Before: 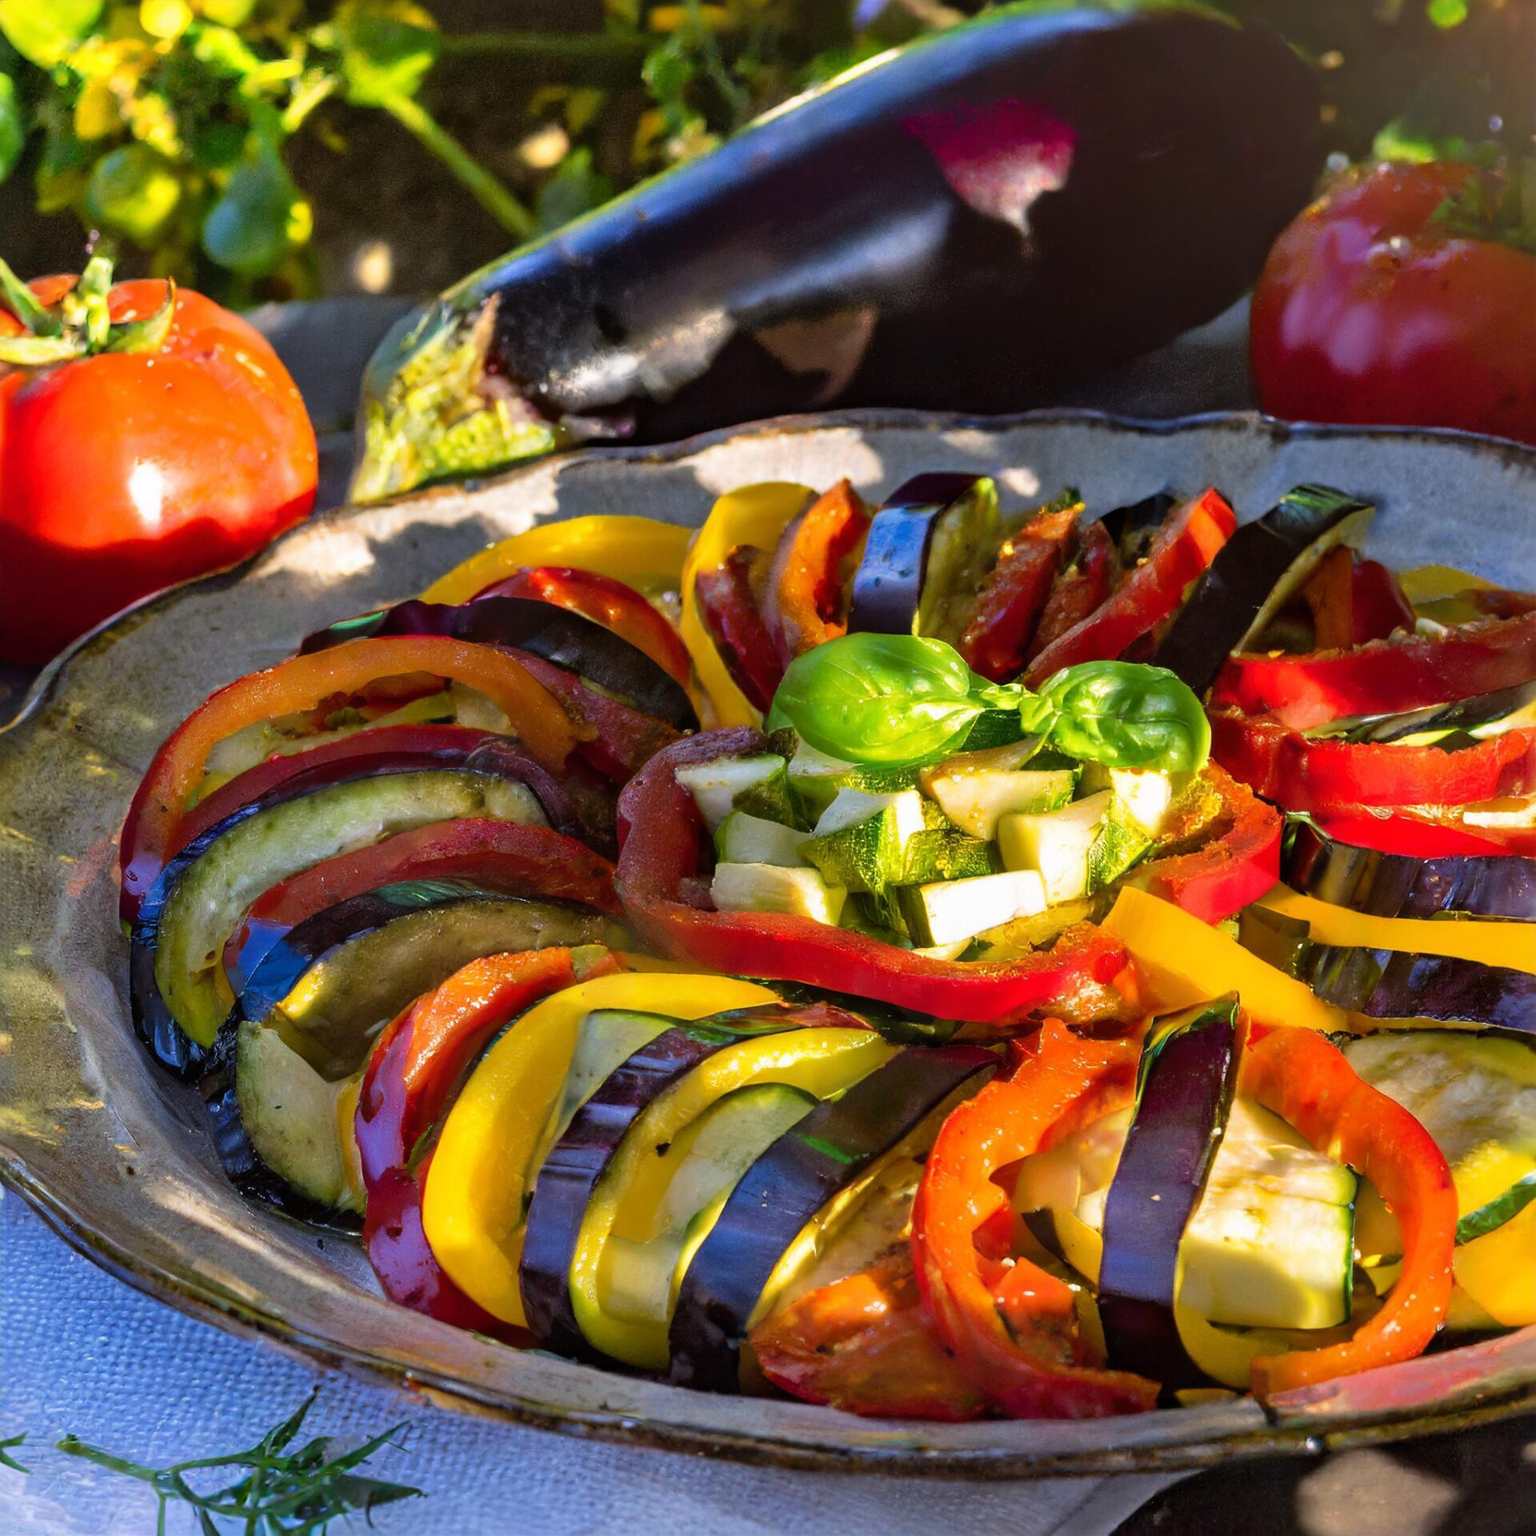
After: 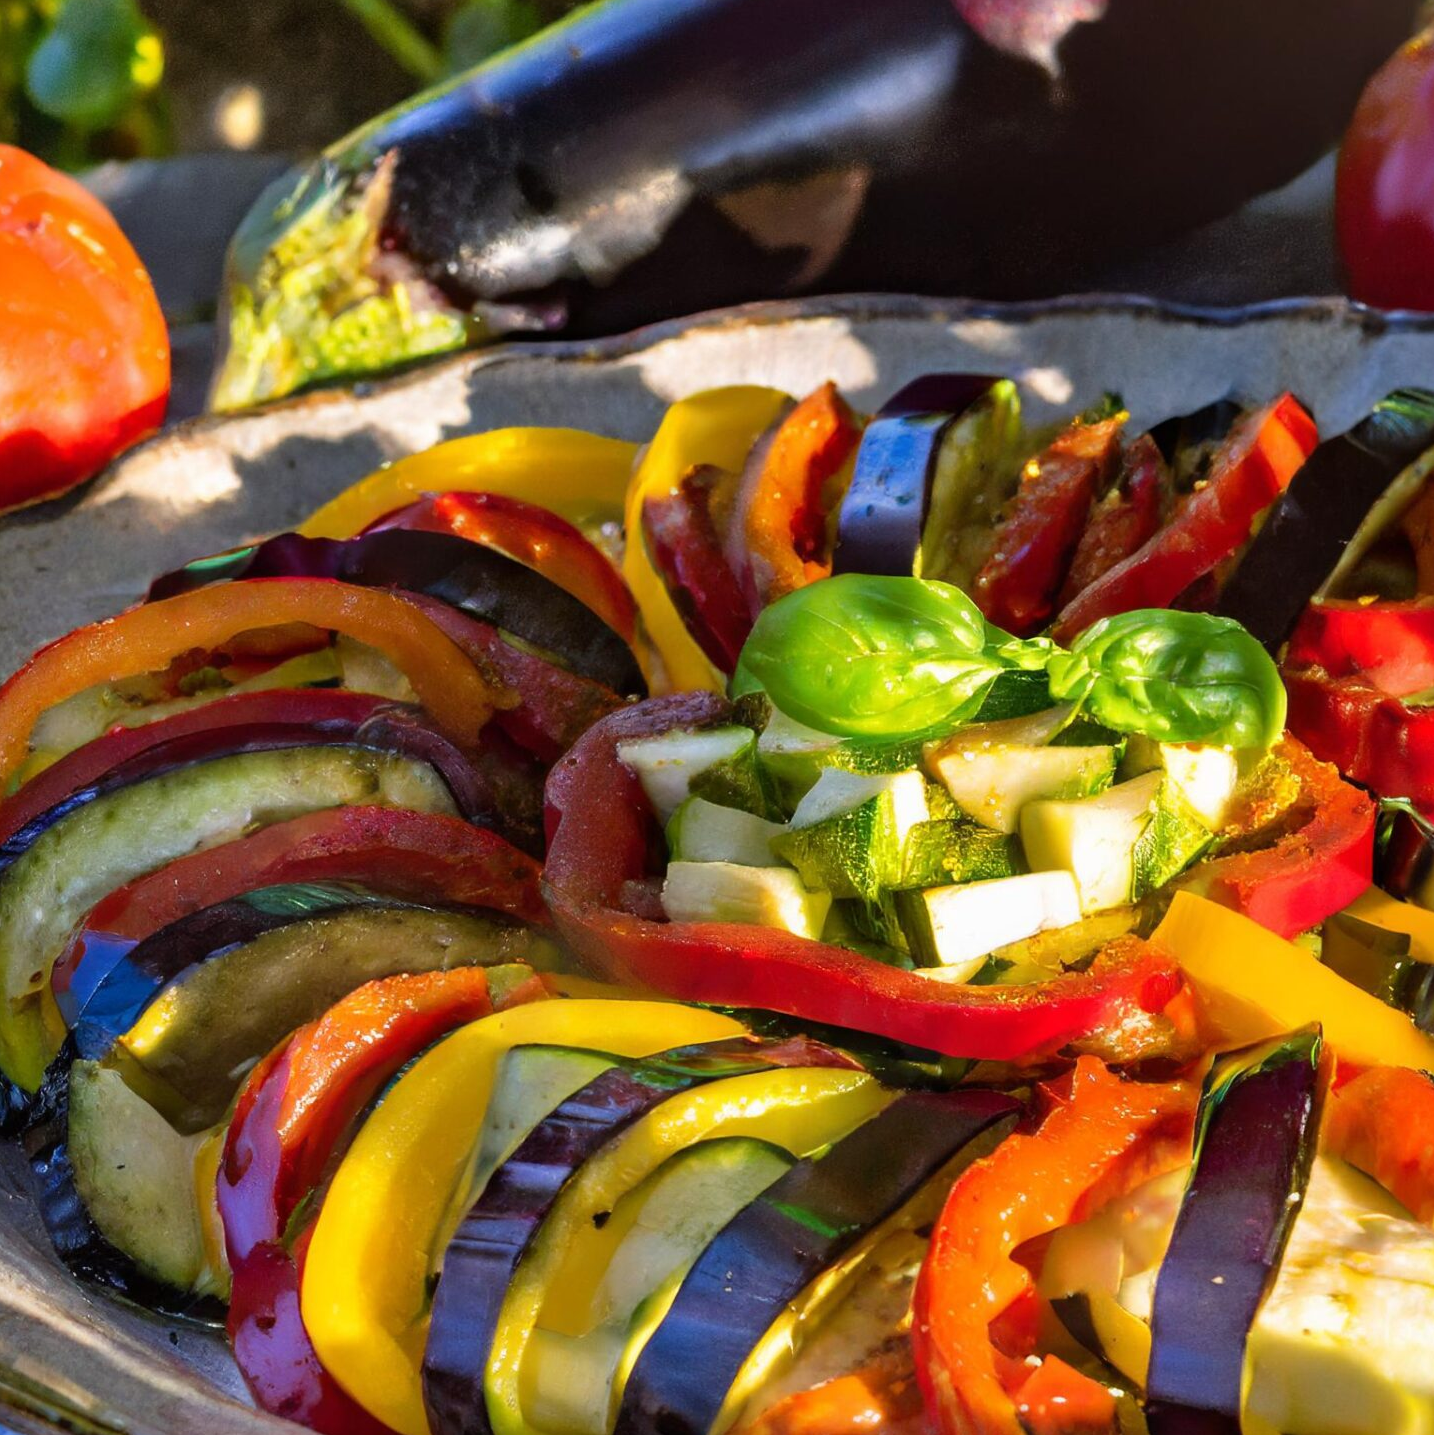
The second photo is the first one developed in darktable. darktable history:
rgb levels: preserve colors max RGB
crop and rotate: left 11.831%, top 11.346%, right 13.429%, bottom 13.899%
